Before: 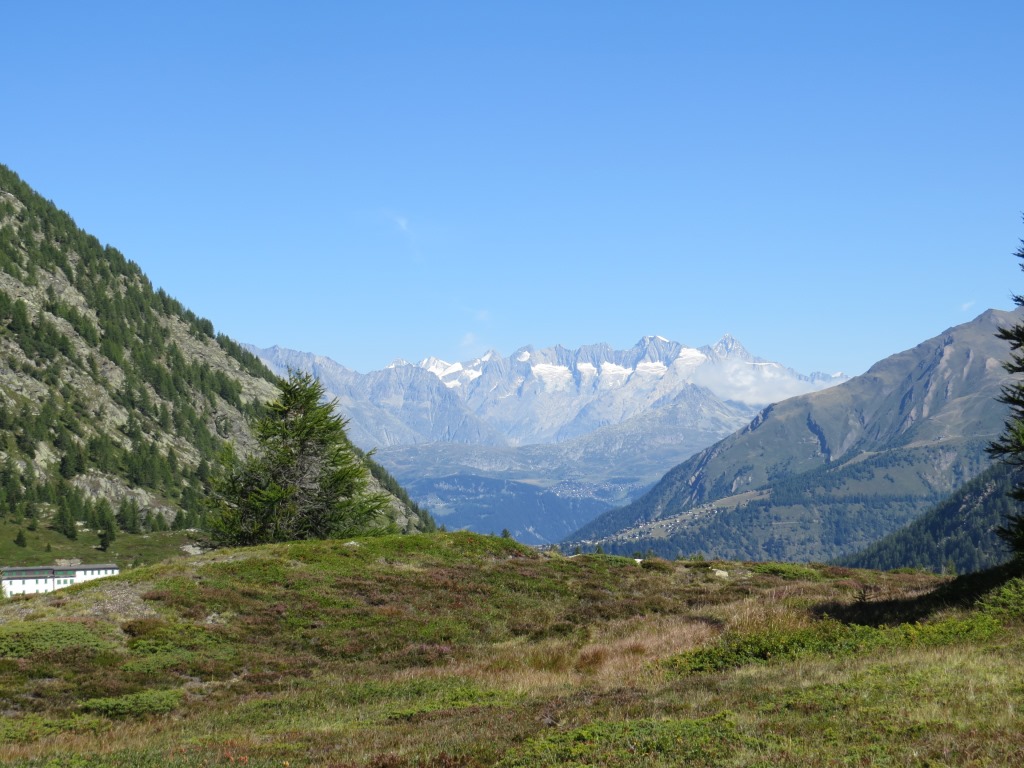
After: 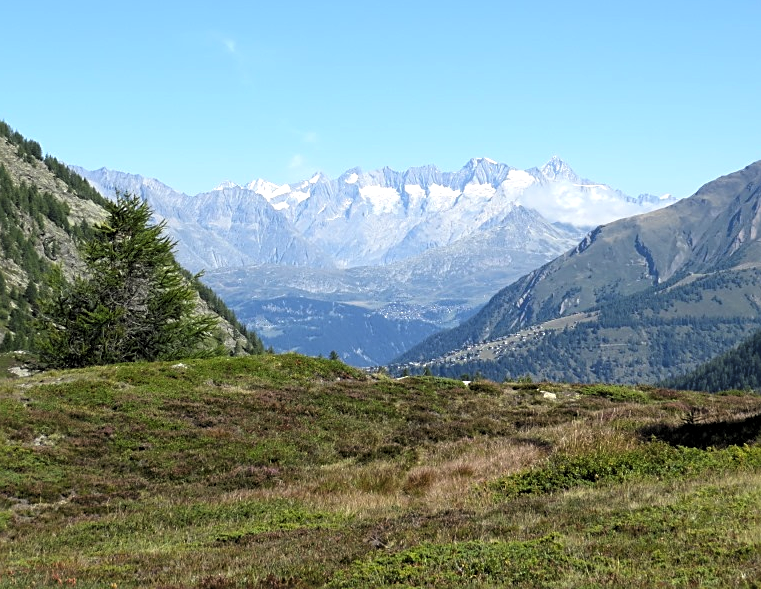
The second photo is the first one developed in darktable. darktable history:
levels: black 0.073%, levels [0.055, 0.477, 0.9]
sharpen: on, module defaults
crop: left 16.832%, top 23.276%, right 8.836%
